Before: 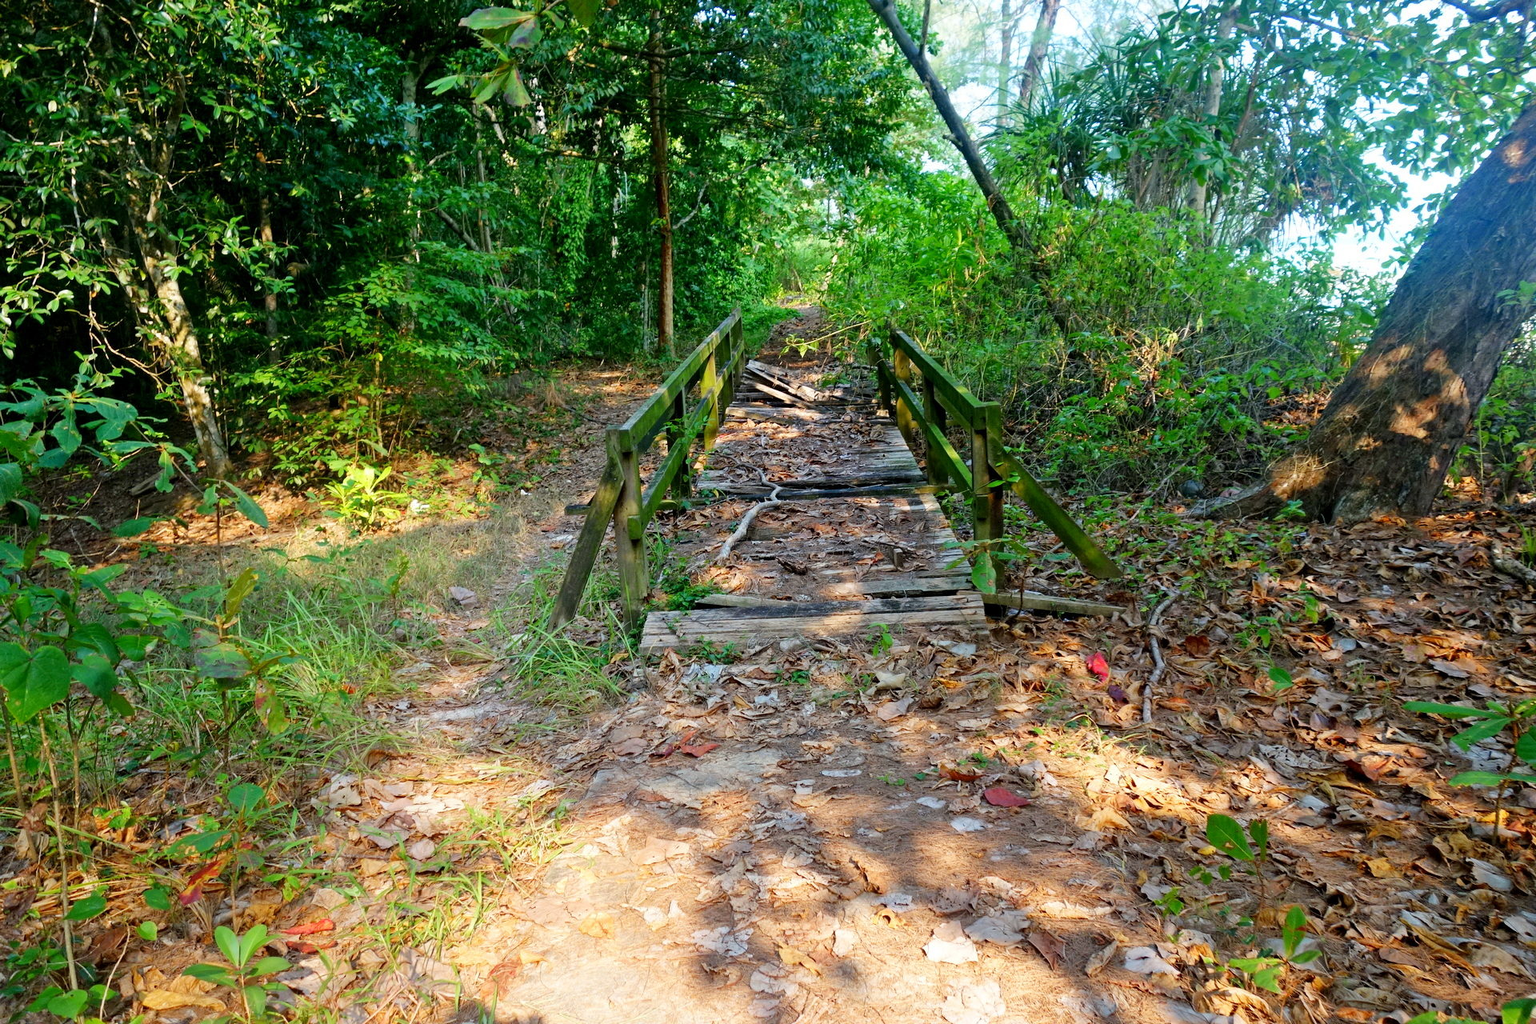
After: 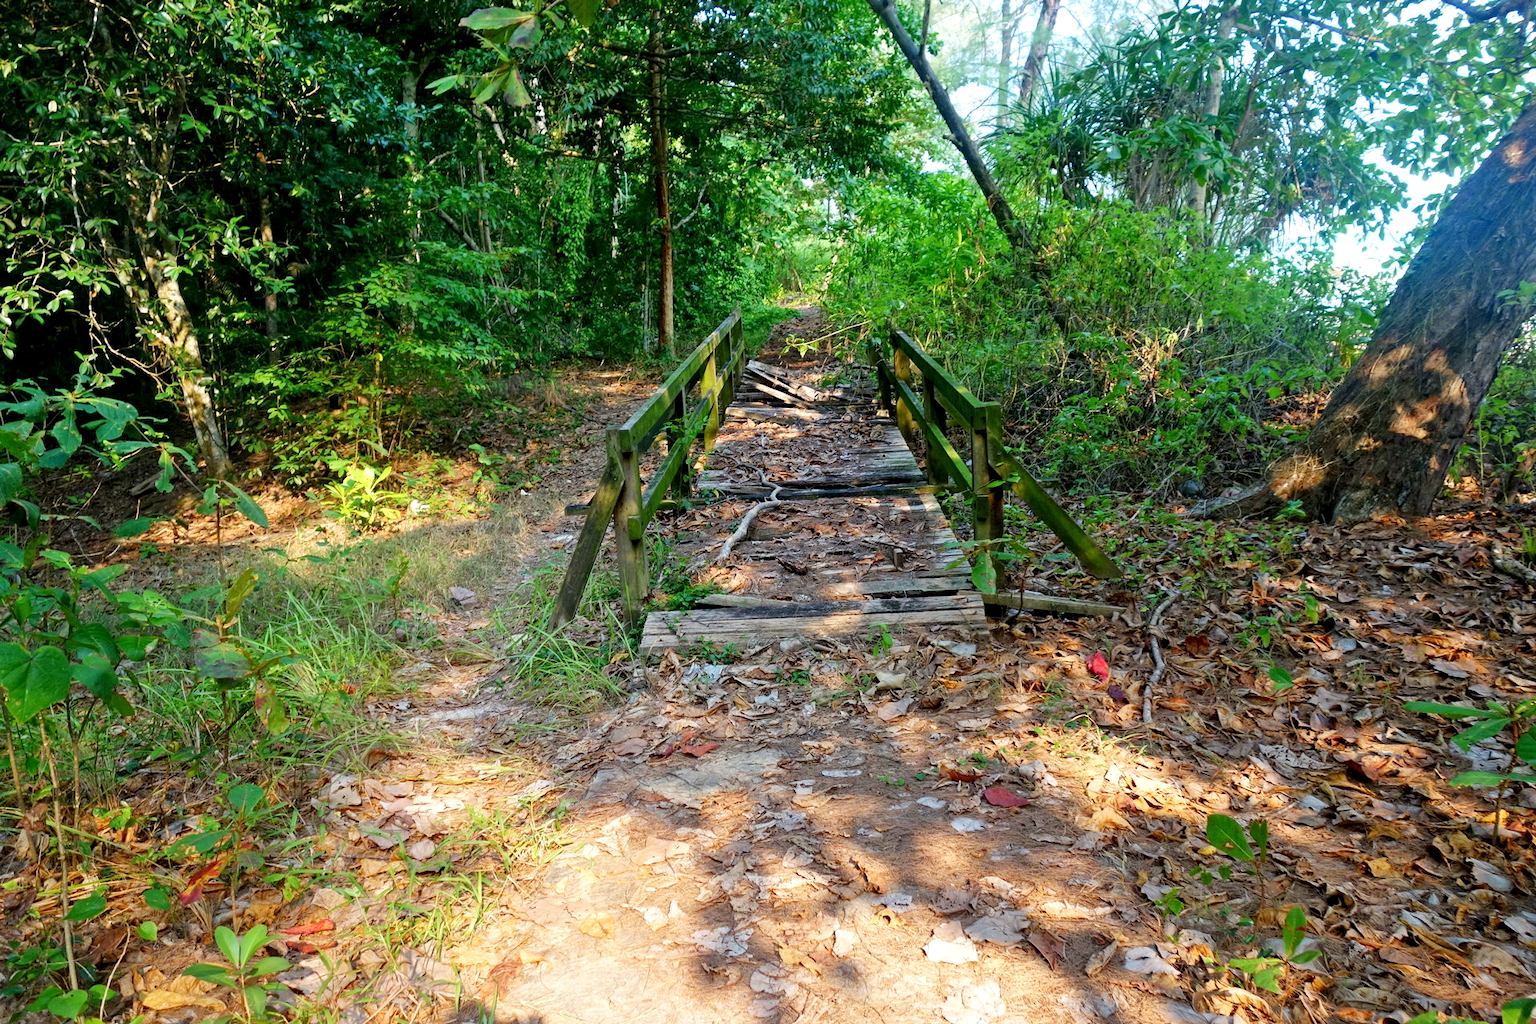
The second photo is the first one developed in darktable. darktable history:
local contrast: highlights 107%, shadows 101%, detail 119%, midtone range 0.2
